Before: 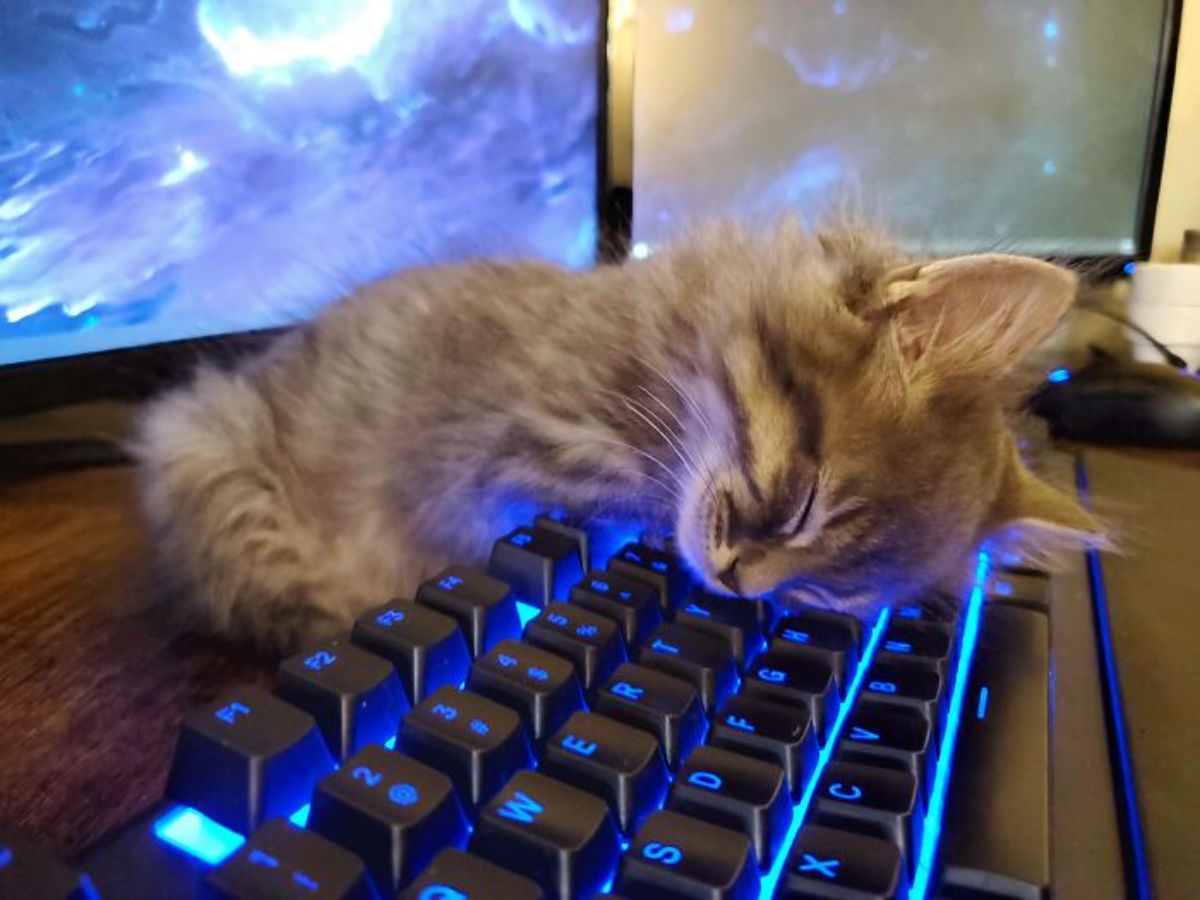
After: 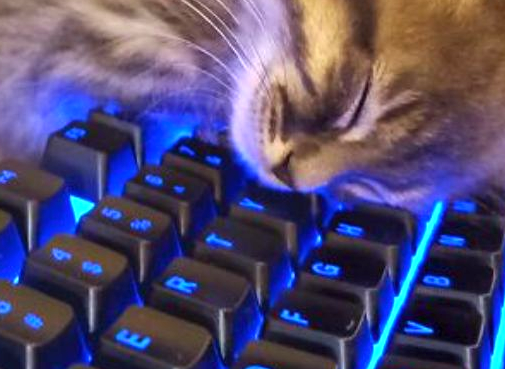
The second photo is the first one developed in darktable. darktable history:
color balance rgb: on, module defaults
exposure: exposure 0.77 EV, compensate highlight preservation false
crop: left 37.221%, top 45.169%, right 20.63%, bottom 13.777%
